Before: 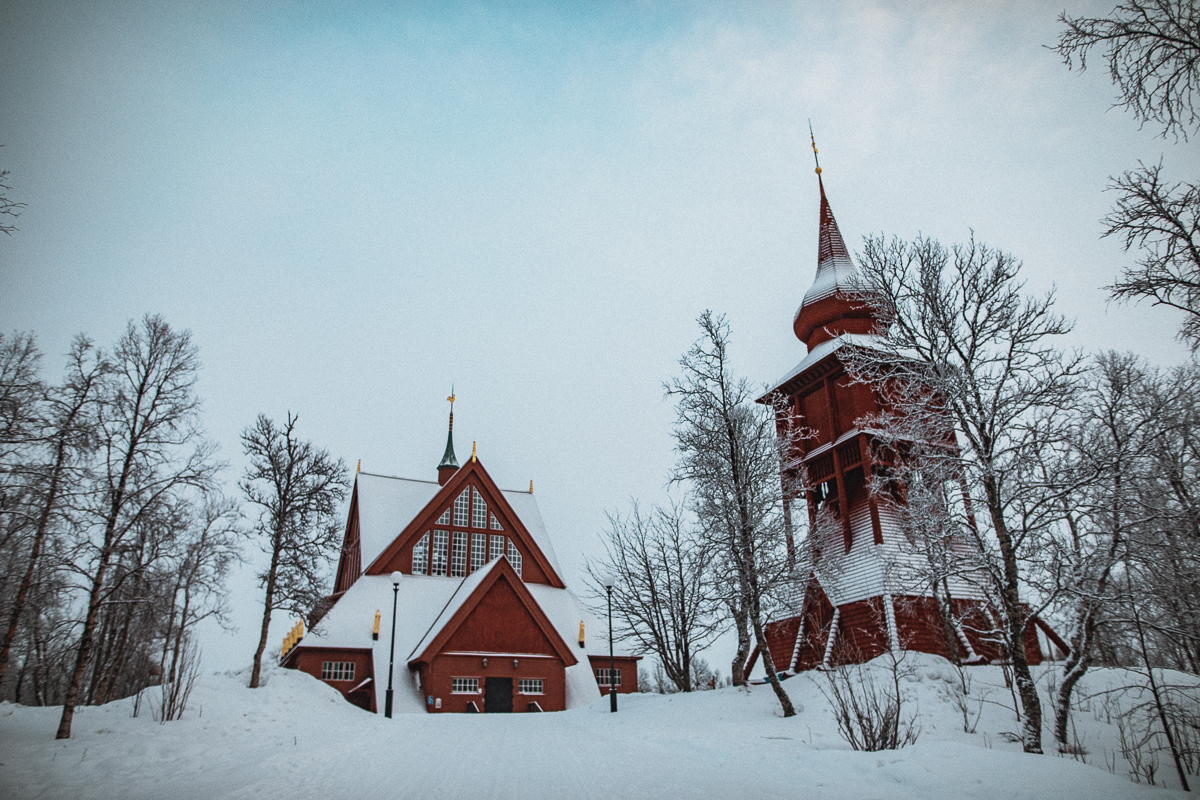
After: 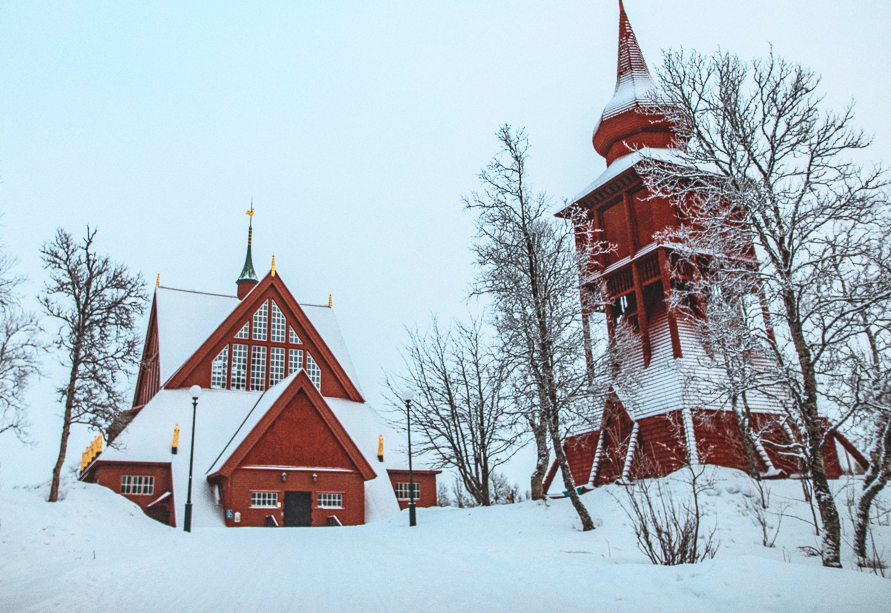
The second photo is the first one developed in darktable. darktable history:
contrast brightness saturation: contrast 0.241, brightness 0.267, saturation 0.383
crop: left 16.82%, top 23.314%, right 8.871%
local contrast: detail 109%
